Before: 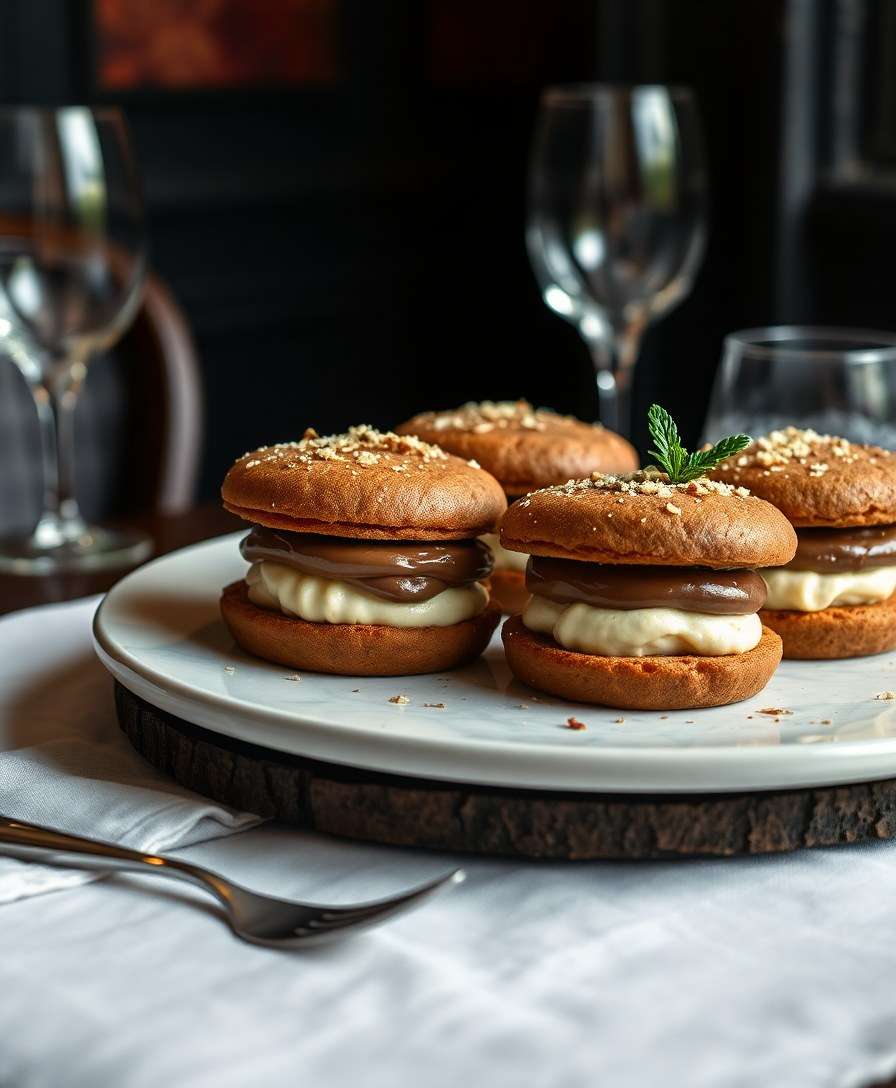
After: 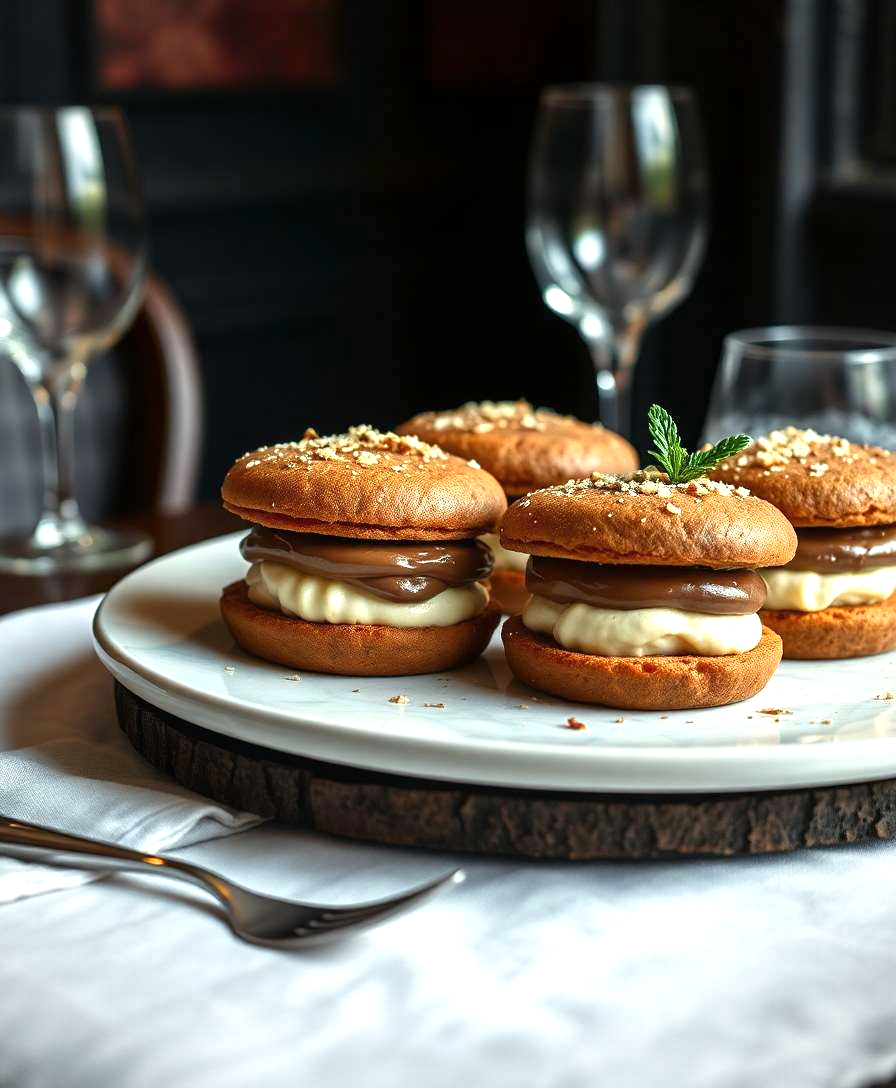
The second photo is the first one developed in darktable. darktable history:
exposure: exposure 0.6 EV, compensate highlight preservation false
vignetting: fall-off radius 60.92%
white balance: red 0.978, blue 0.999
